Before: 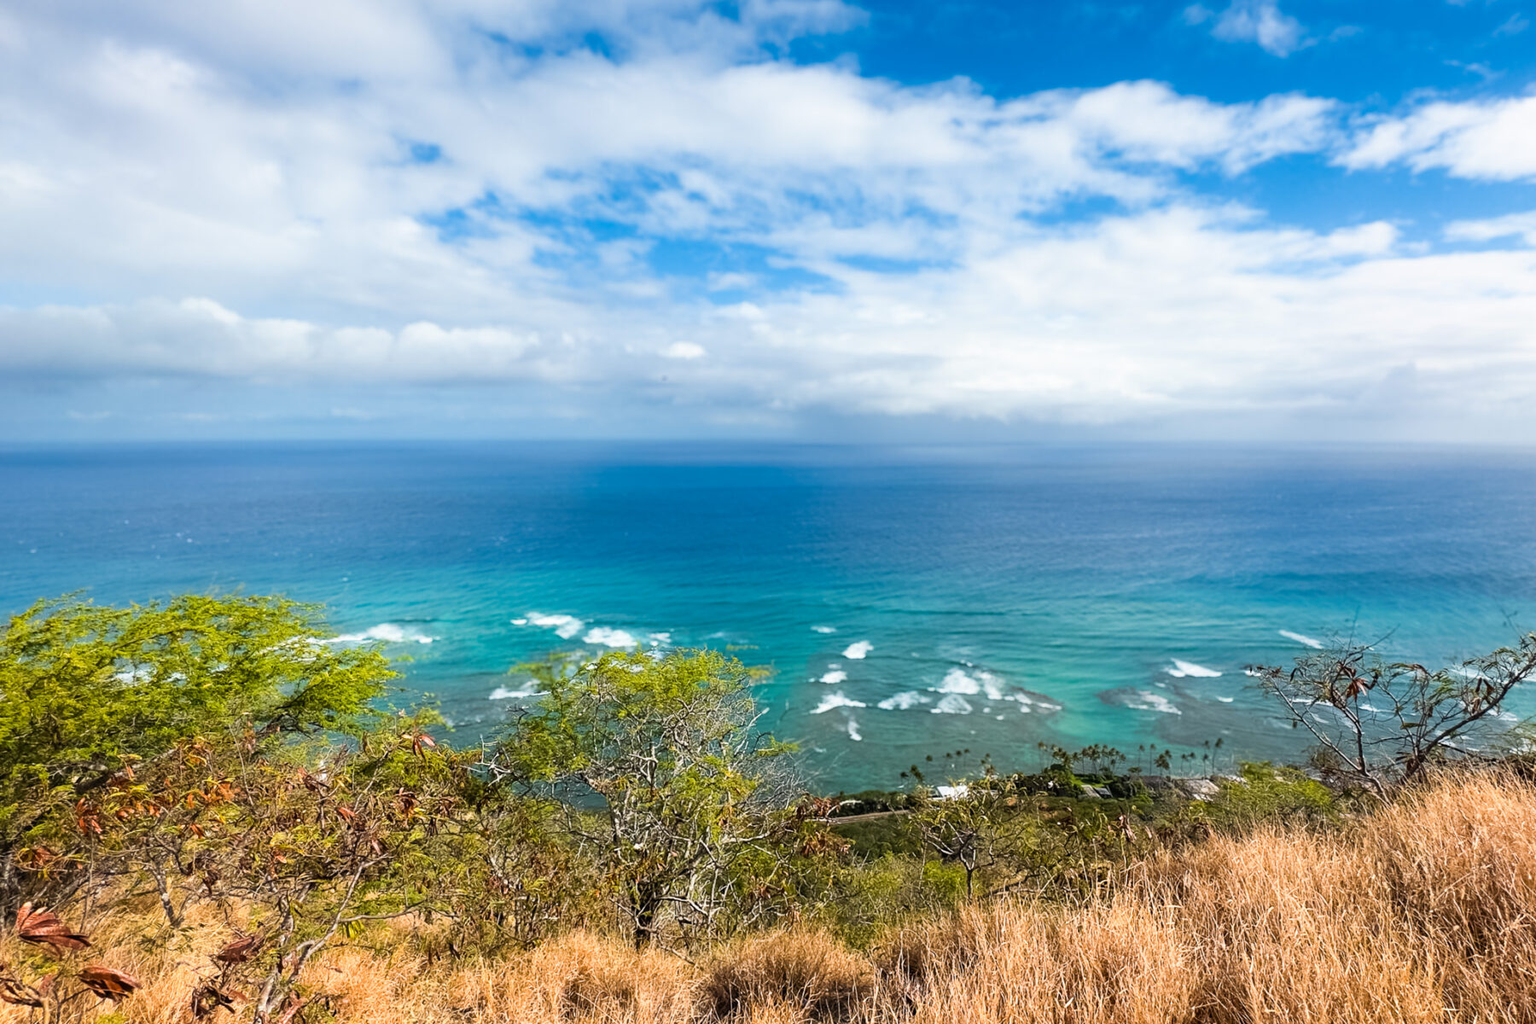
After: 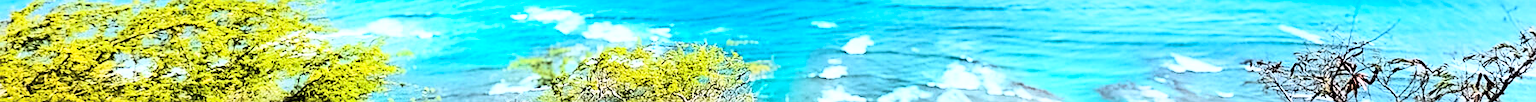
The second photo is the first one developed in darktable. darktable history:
graduated density: hue 238.83°, saturation 50%
vibrance: on, module defaults
crop and rotate: top 59.084%, bottom 30.916%
rgb curve: curves: ch0 [(0, 0) (0.21, 0.15) (0.24, 0.21) (0.5, 0.75) (0.75, 0.96) (0.89, 0.99) (1, 1)]; ch1 [(0, 0.02) (0.21, 0.13) (0.25, 0.2) (0.5, 0.67) (0.75, 0.9) (0.89, 0.97) (1, 1)]; ch2 [(0, 0.02) (0.21, 0.13) (0.25, 0.2) (0.5, 0.67) (0.75, 0.9) (0.89, 0.97) (1, 1)], compensate middle gray true
sharpen: on, module defaults
color zones: curves: ch1 [(0, 0.469) (0.01, 0.469) (0.12, 0.446) (0.248, 0.469) (0.5, 0.5) (0.748, 0.5) (0.99, 0.469) (1, 0.469)]
exposure: black level correction 0, exposure 0.5 EV, compensate exposure bias true, compensate highlight preservation false
